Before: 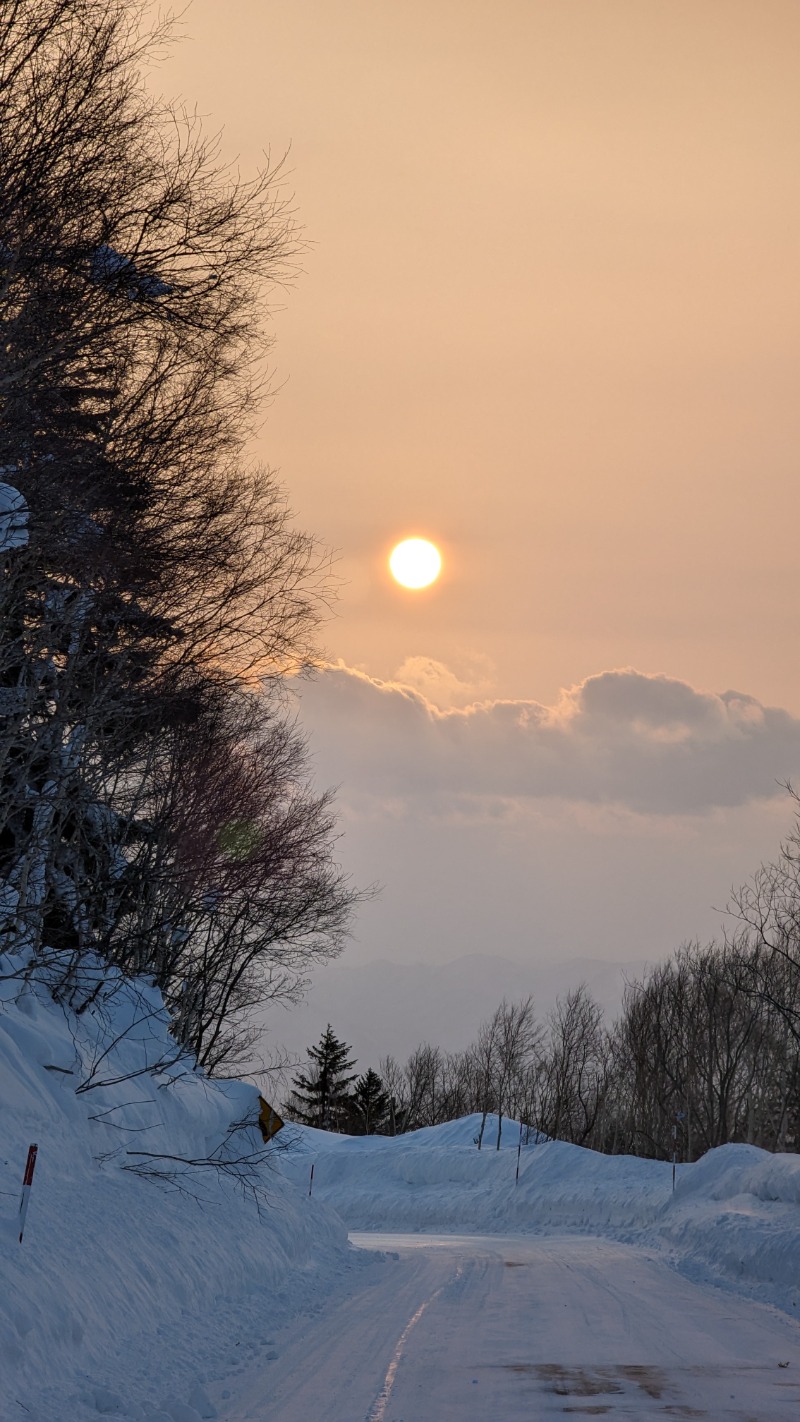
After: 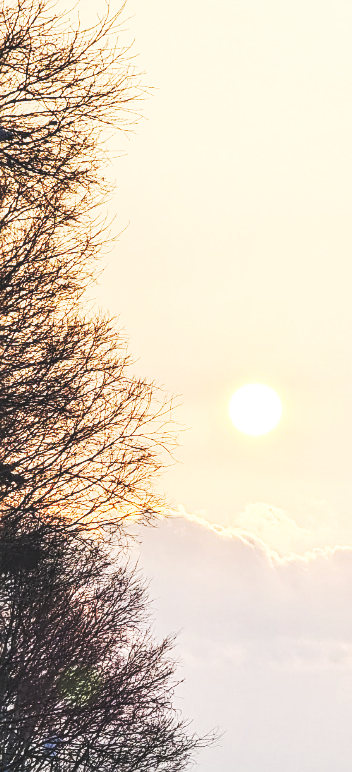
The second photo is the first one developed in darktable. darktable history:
base curve: curves: ch0 [(0, 0.015) (0.085, 0.116) (0.134, 0.298) (0.19, 0.545) (0.296, 0.764) (0.599, 0.982) (1, 1)], preserve colors none
crop: left 20.007%, top 10.886%, right 35.914%, bottom 34.779%
local contrast: on, module defaults
sharpen: on, module defaults
